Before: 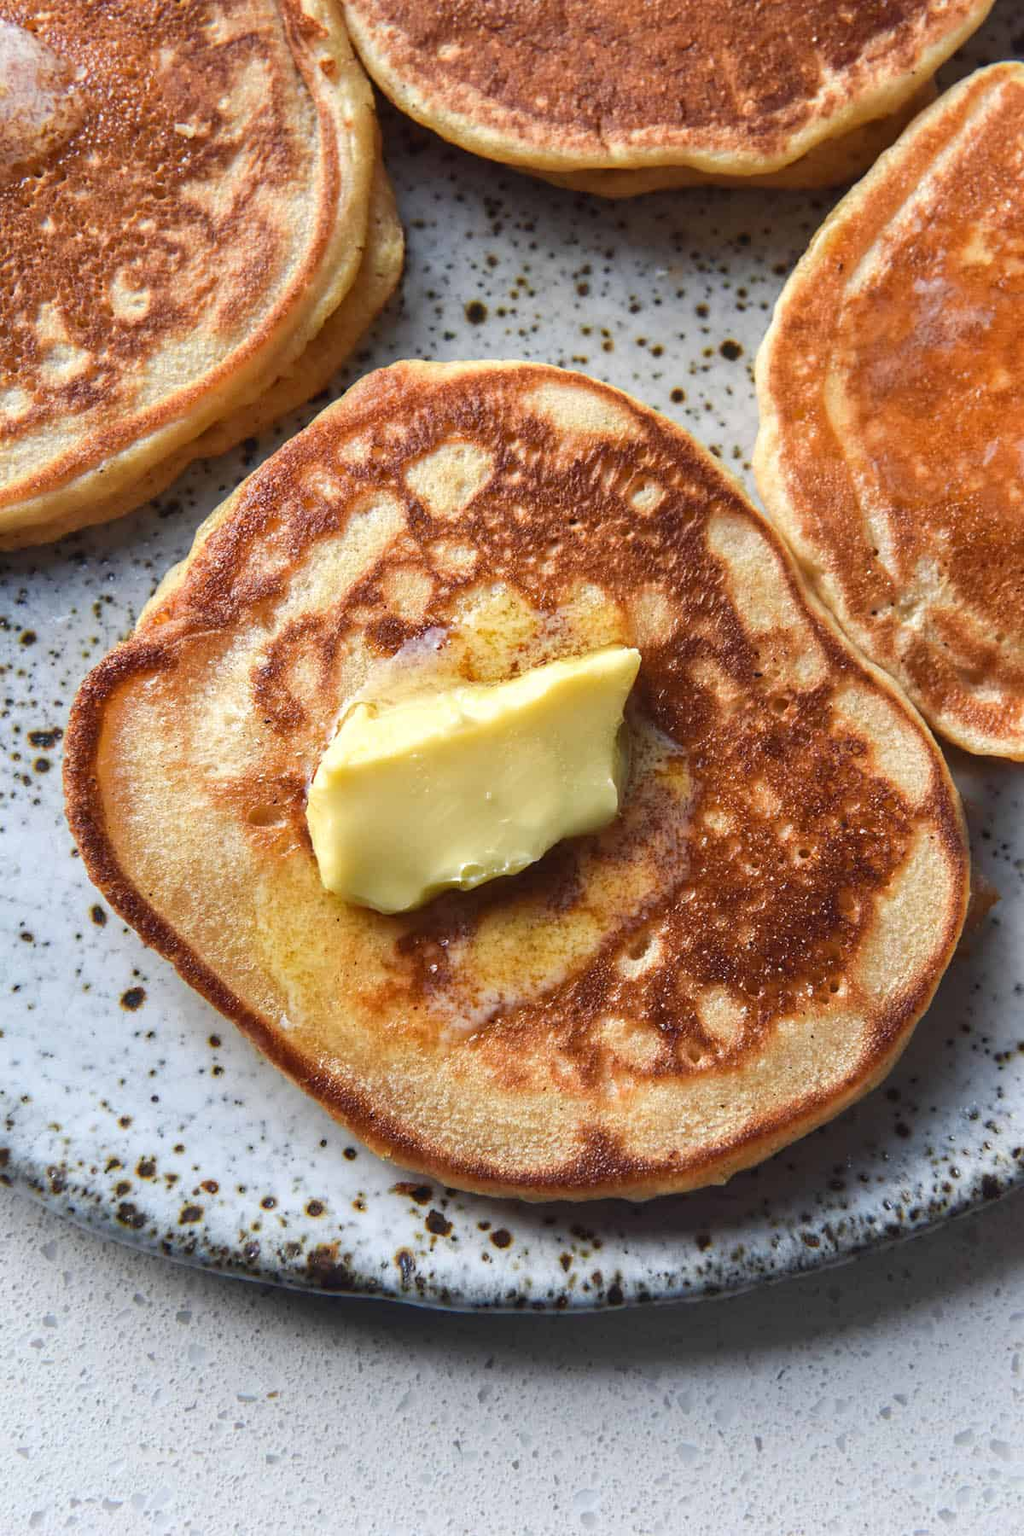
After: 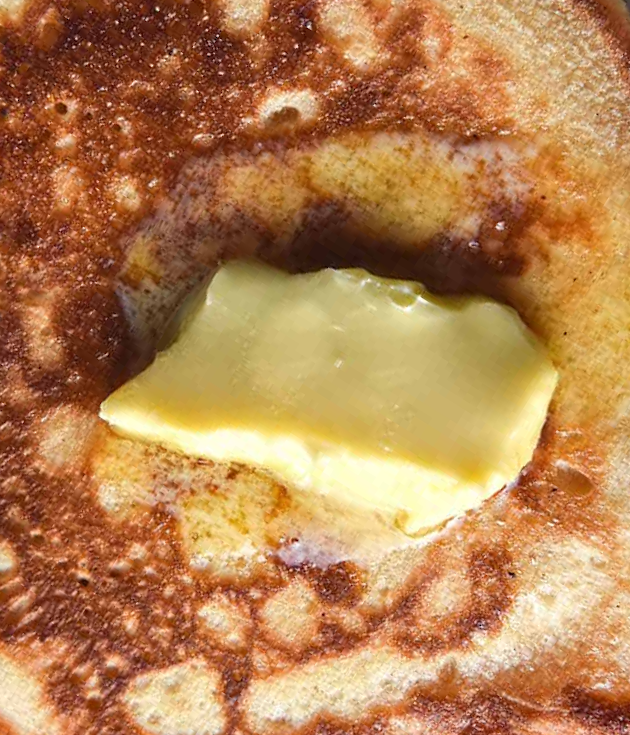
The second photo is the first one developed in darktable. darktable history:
crop and rotate: angle 147.86°, left 9.22%, top 15.676%, right 4.41%, bottom 17.109%
